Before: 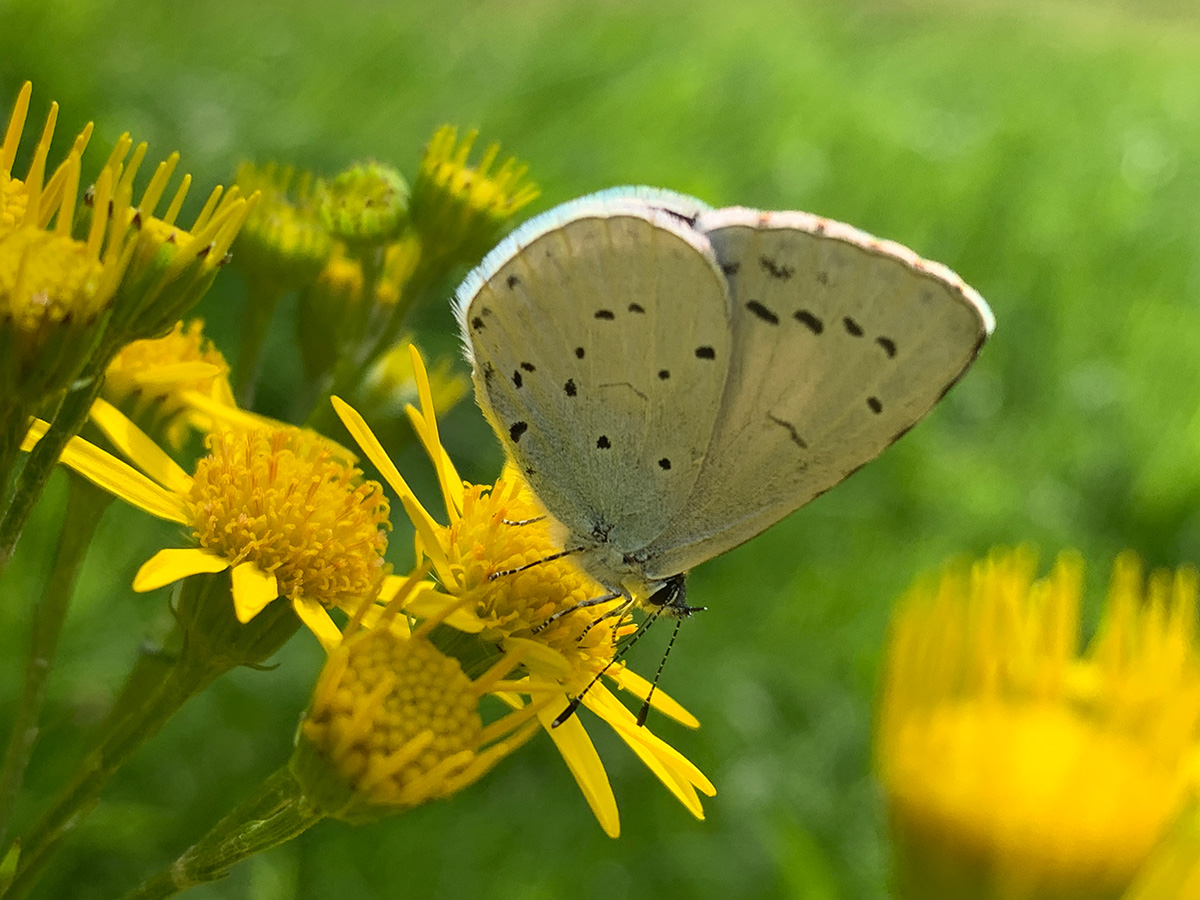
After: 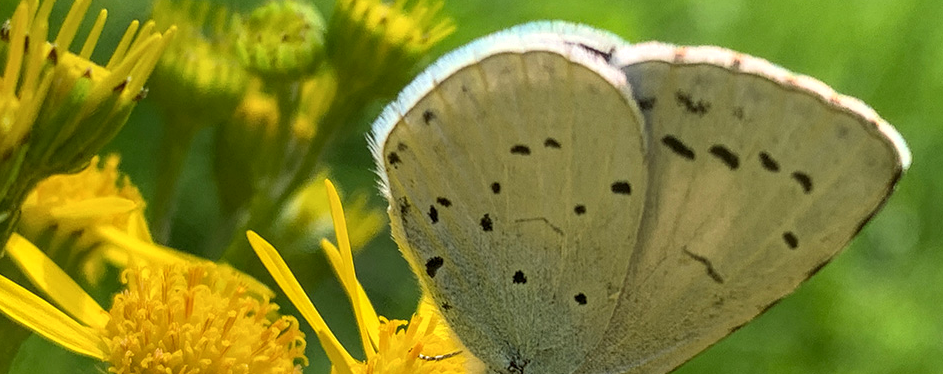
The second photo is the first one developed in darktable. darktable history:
crop: left 7.036%, top 18.398%, right 14.379%, bottom 40.043%
local contrast: on, module defaults
